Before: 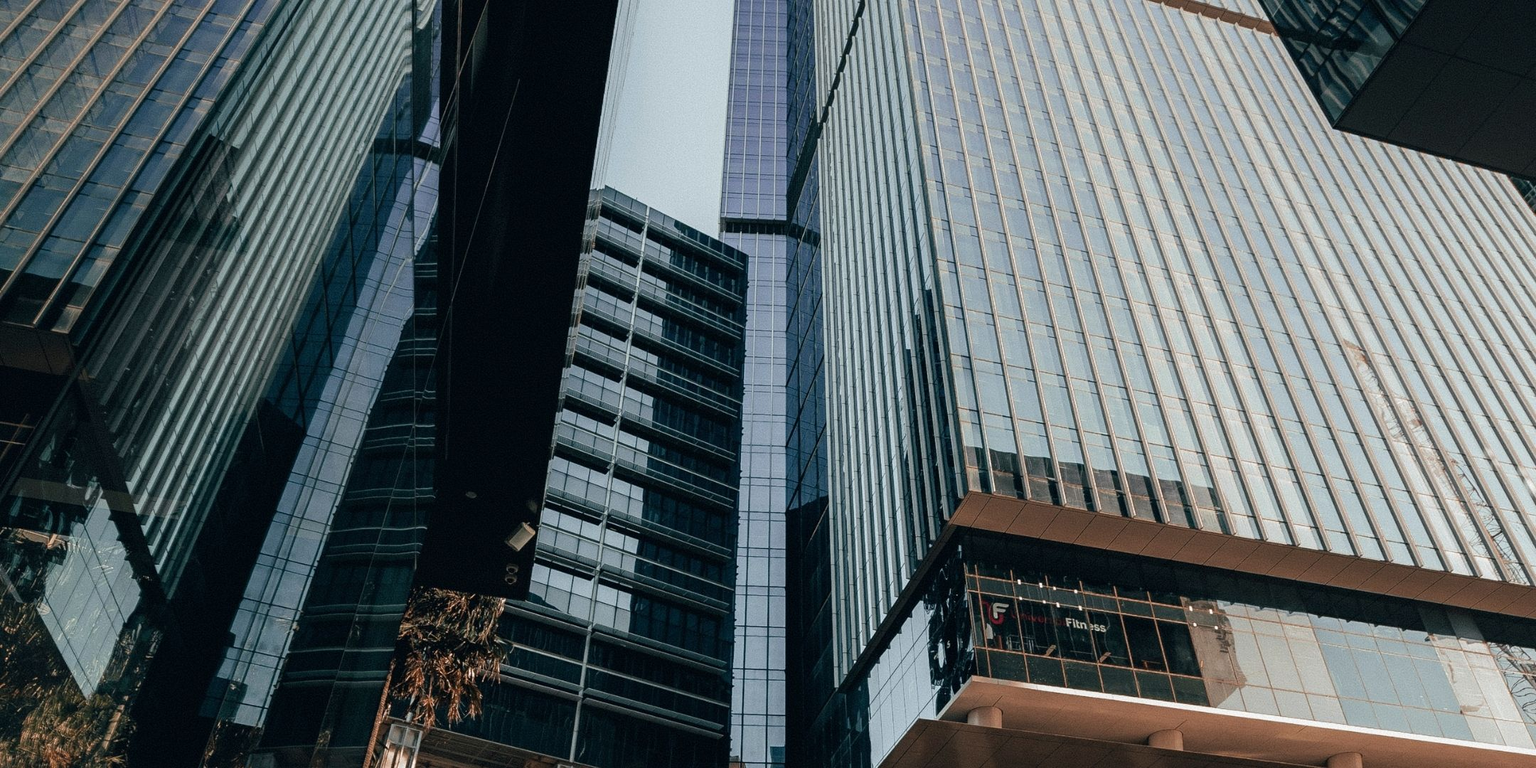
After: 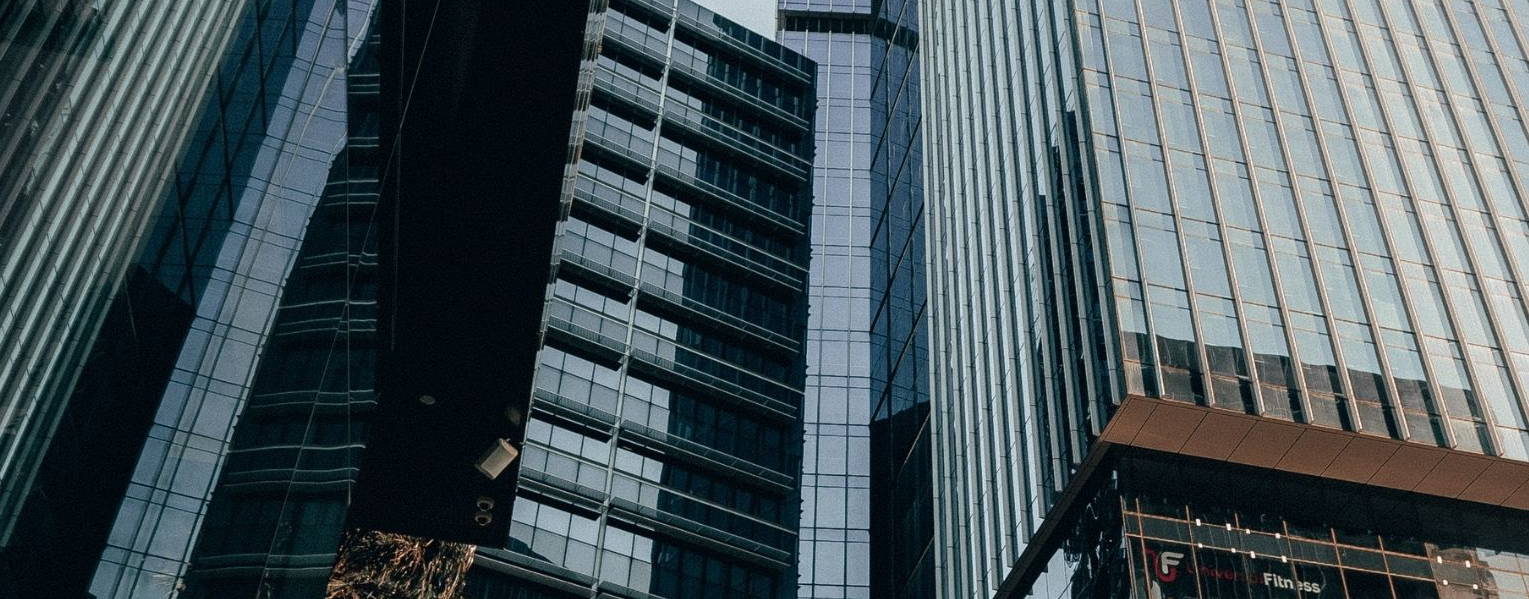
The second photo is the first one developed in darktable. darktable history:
crop: left 10.92%, top 27.412%, right 18.254%, bottom 17.106%
